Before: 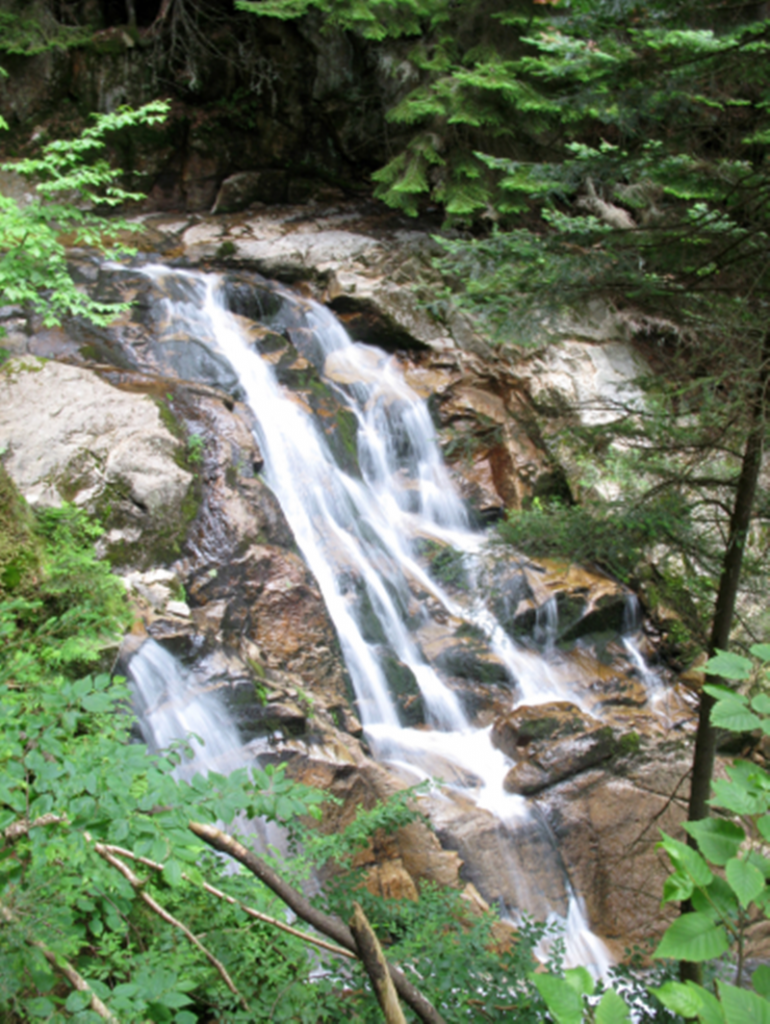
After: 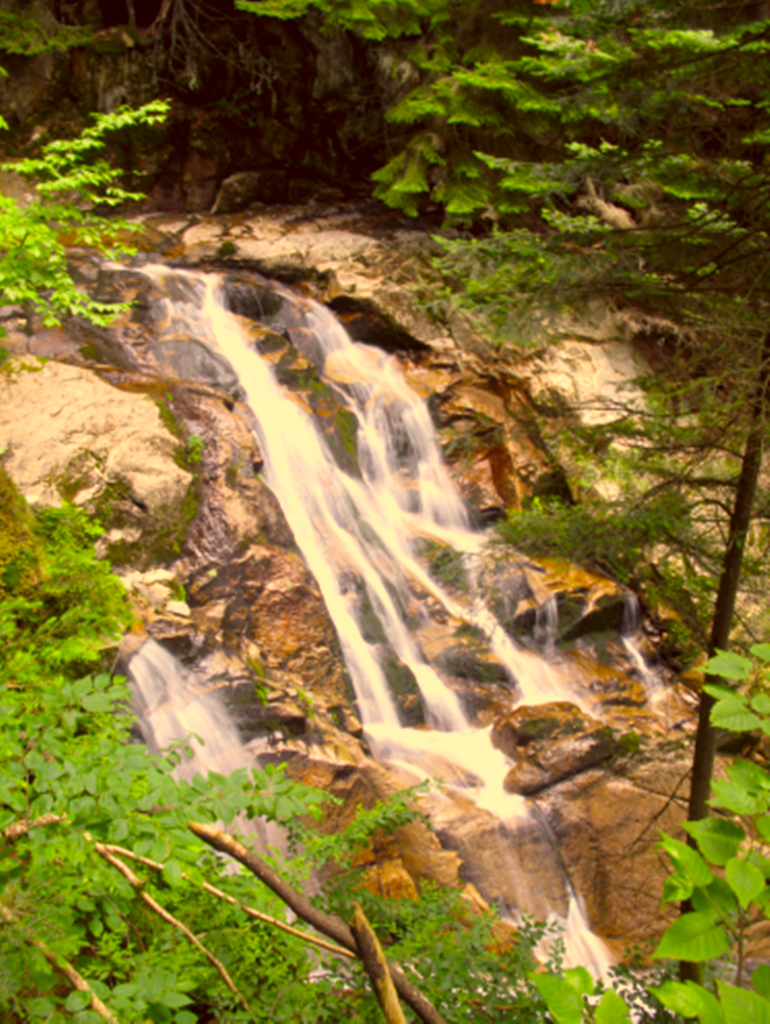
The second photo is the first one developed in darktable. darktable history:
color correction: highlights a* 9.98, highlights b* 38.73, shadows a* 14.99, shadows b* 3.07
color balance rgb: shadows lift › chroma 2.034%, shadows lift › hue 186.4°, highlights gain › chroma 0.189%, highlights gain › hue 332.62°, perceptual saturation grading › global saturation 25.751%, global vibrance 20%
